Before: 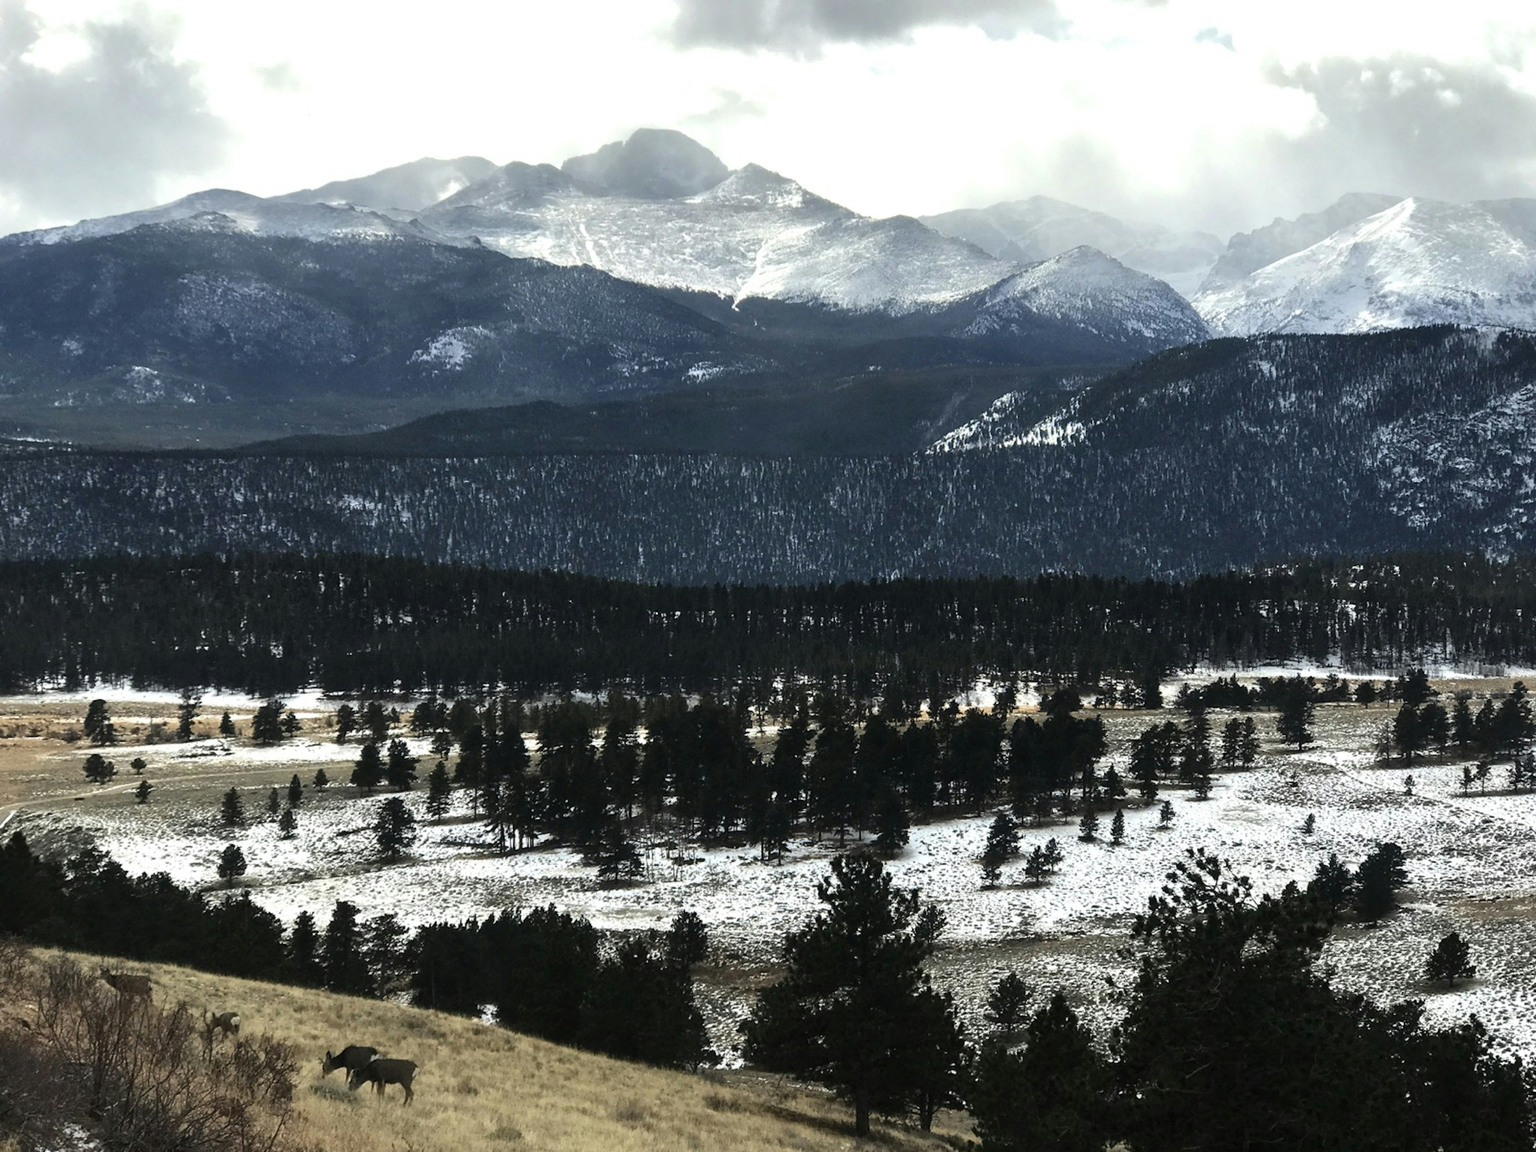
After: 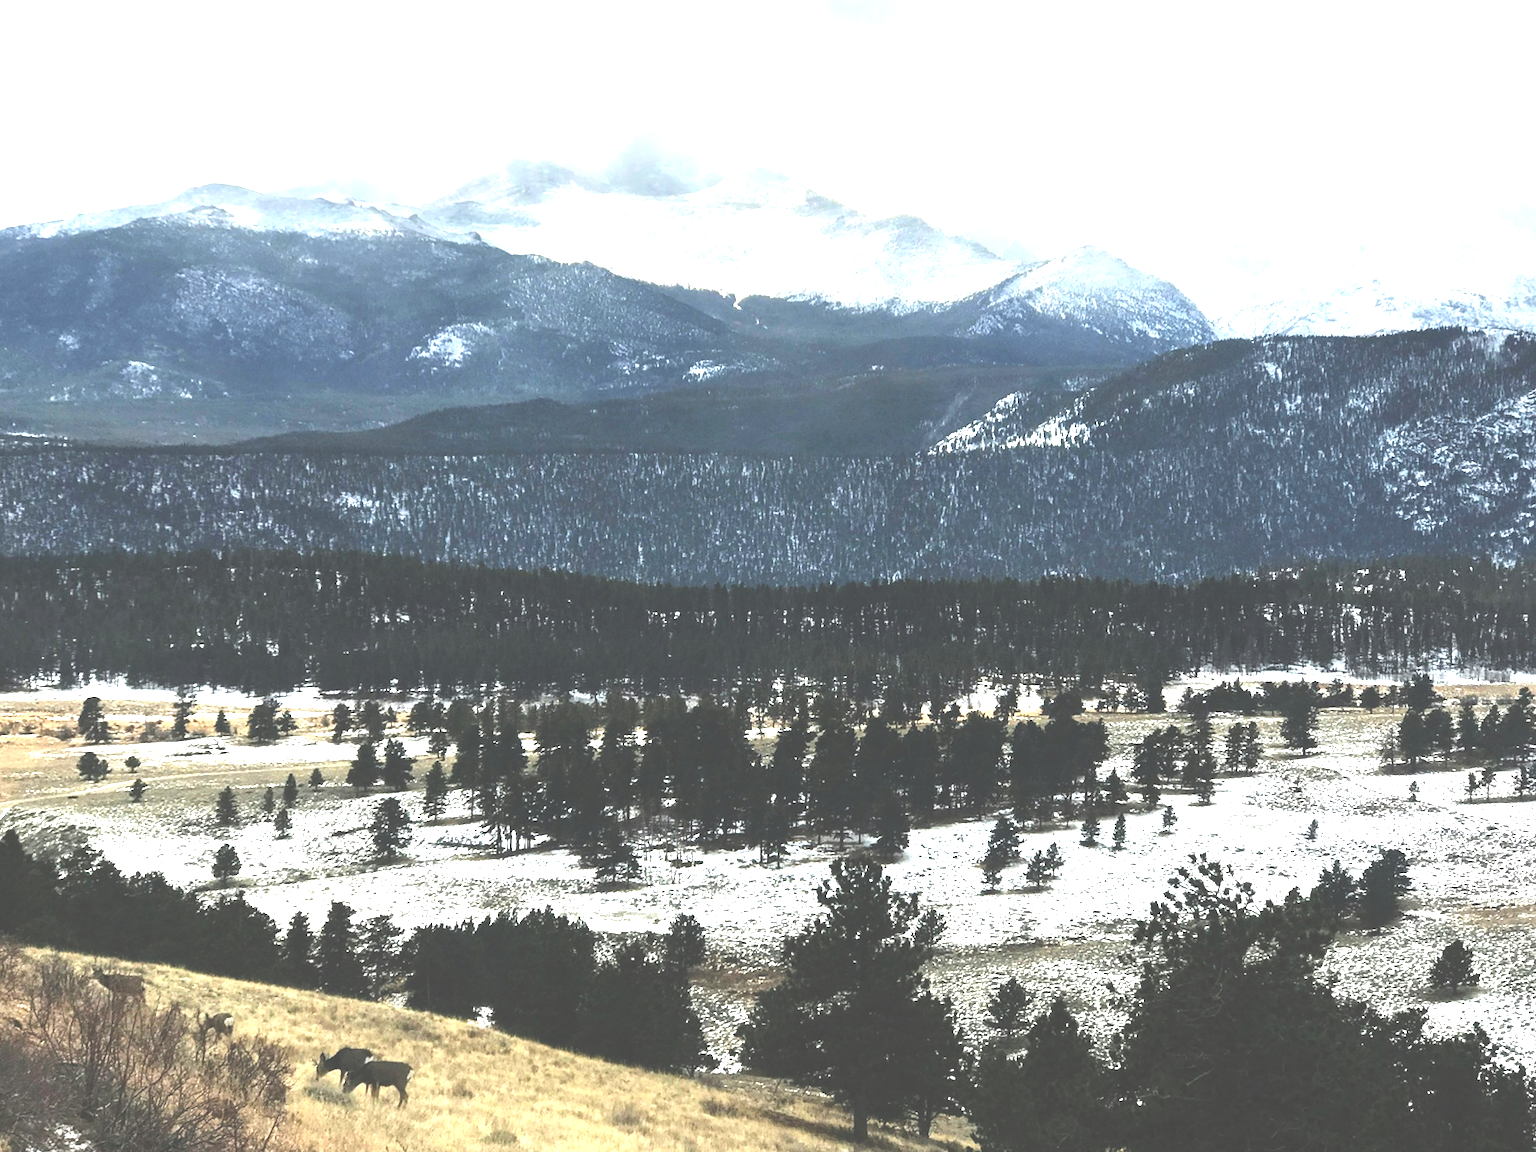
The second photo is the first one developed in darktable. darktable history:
crop and rotate: angle -0.34°
exposure: black level correction -0.023, exposure 1.395 EV, compensate exposure bias true, compensate highlight preservation false
